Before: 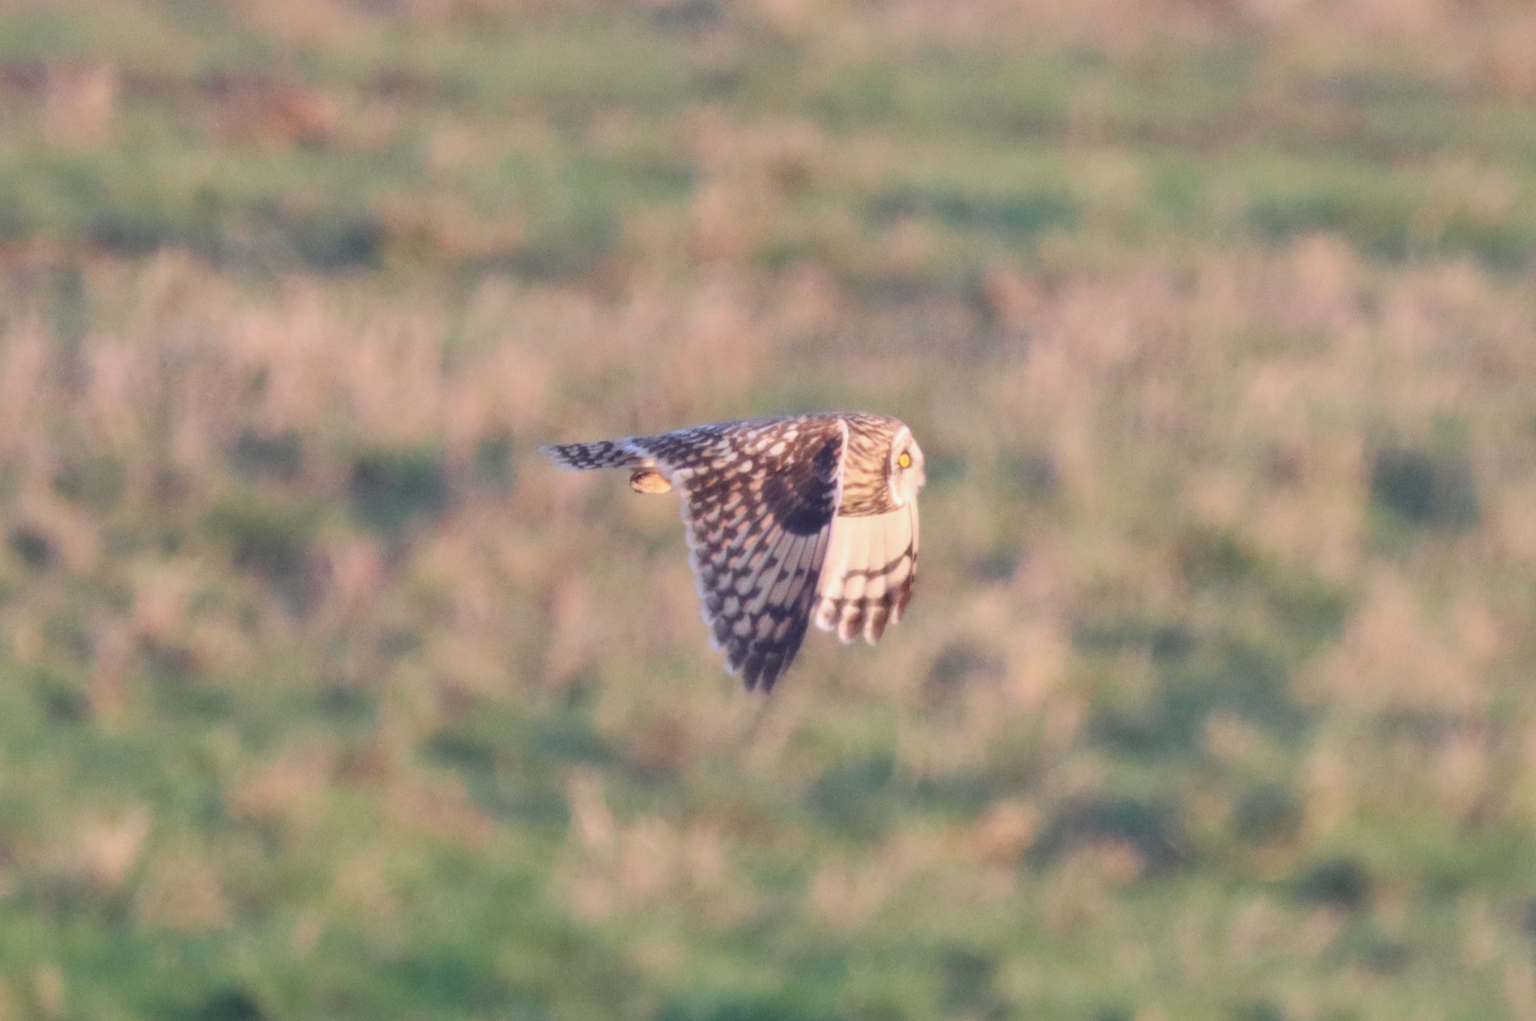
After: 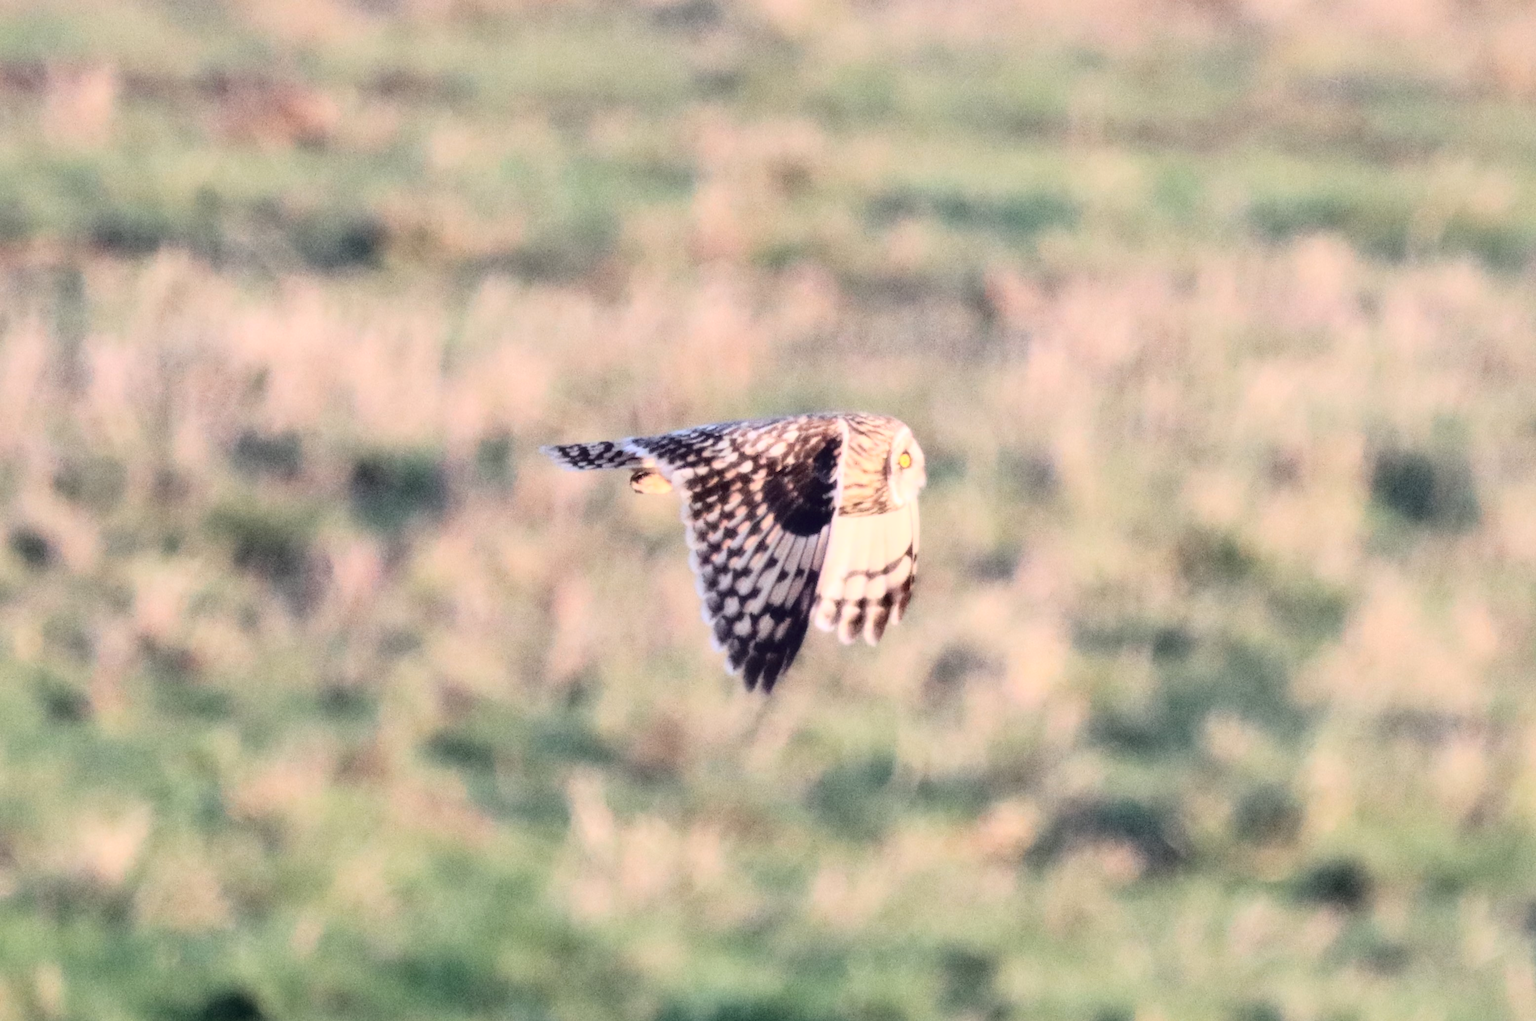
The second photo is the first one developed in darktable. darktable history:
fill light: exposure -2 EV, width 8.6
contrast brightness saturation: contrast 0.39, brightness 0.1
